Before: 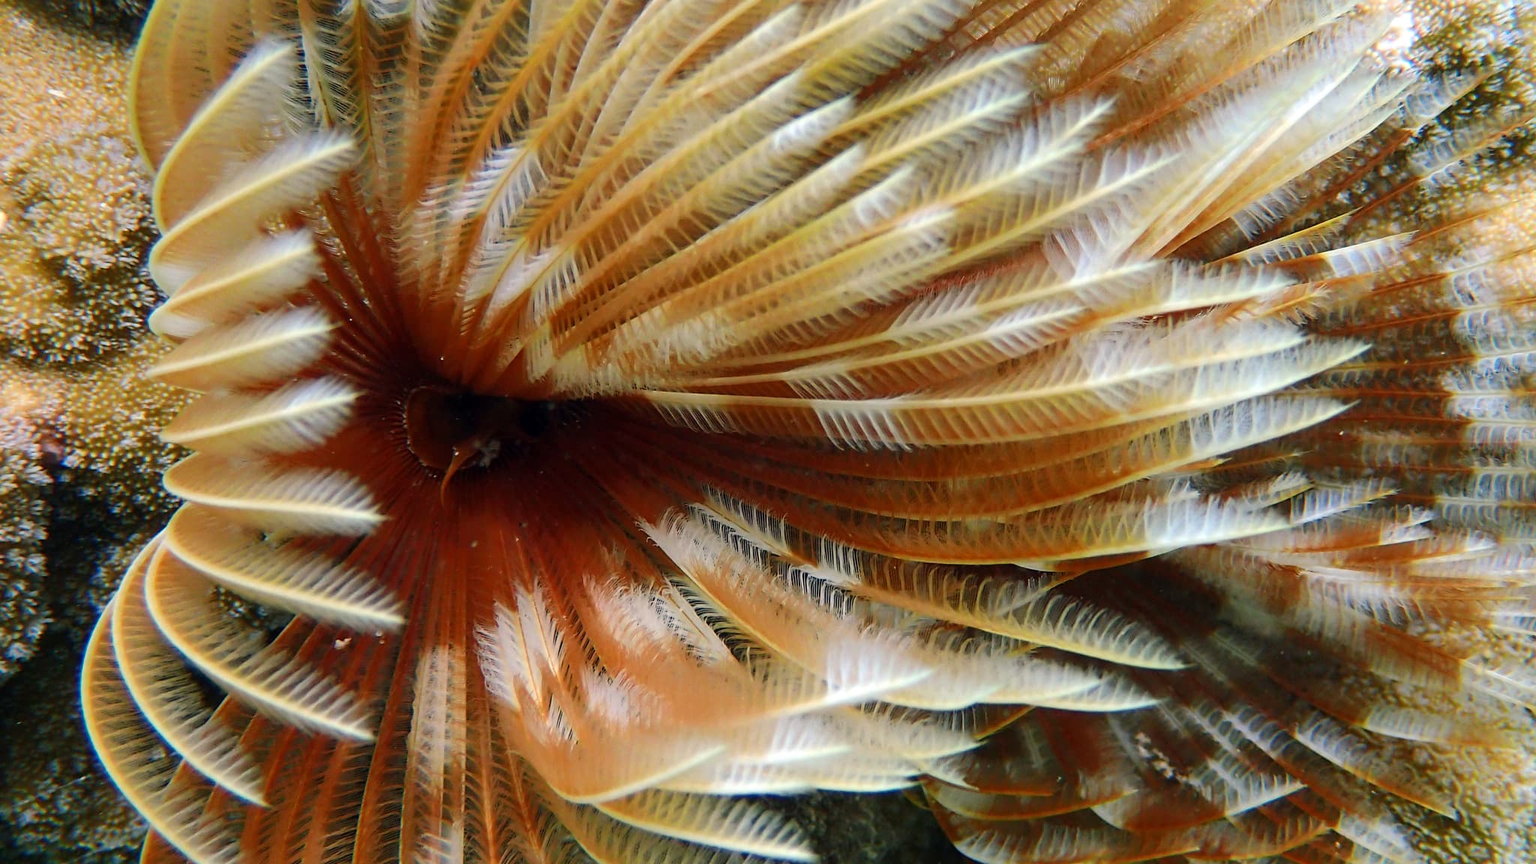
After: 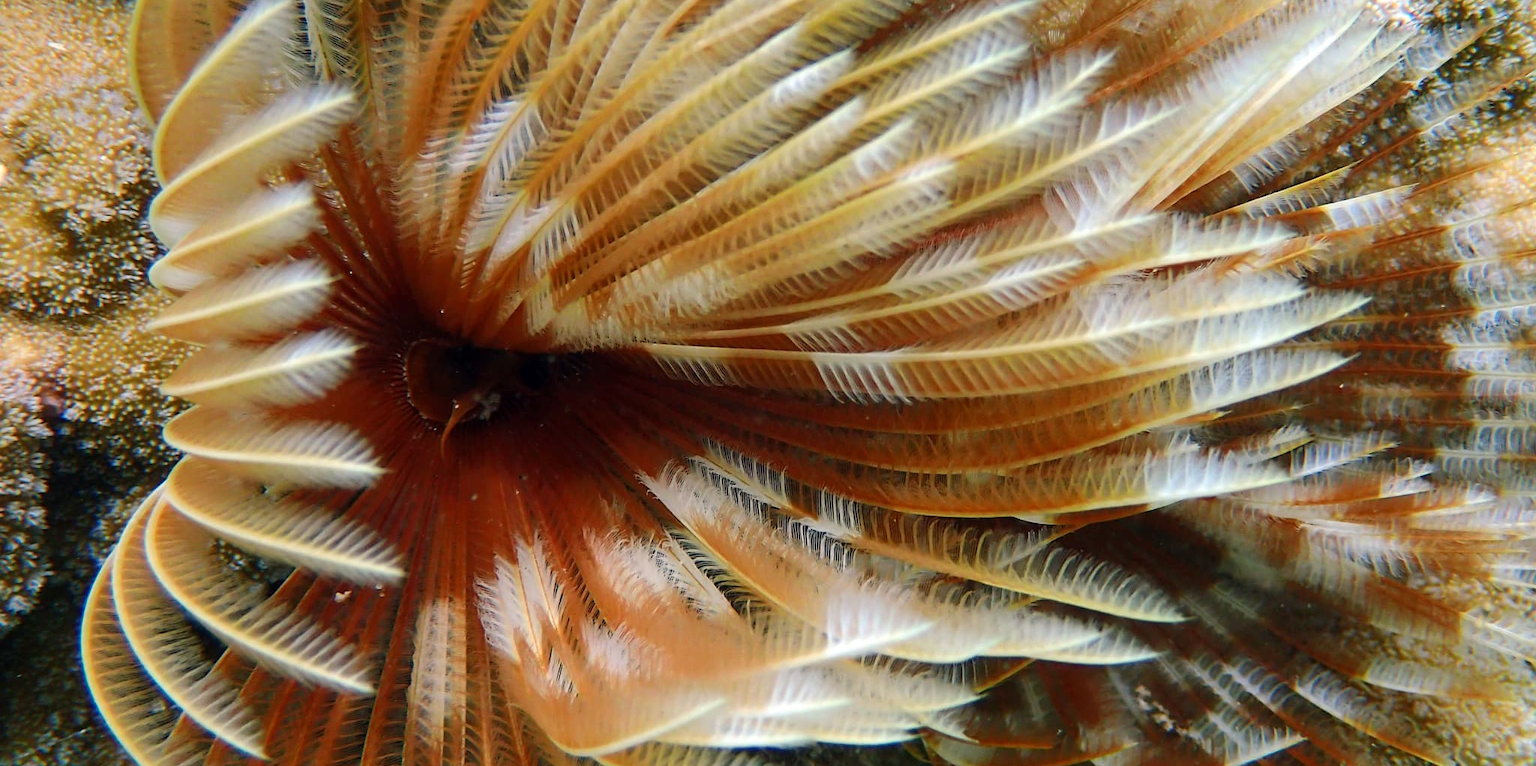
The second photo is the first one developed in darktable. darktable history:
crop and rotate: top 5.481%, bottom 5.797%
